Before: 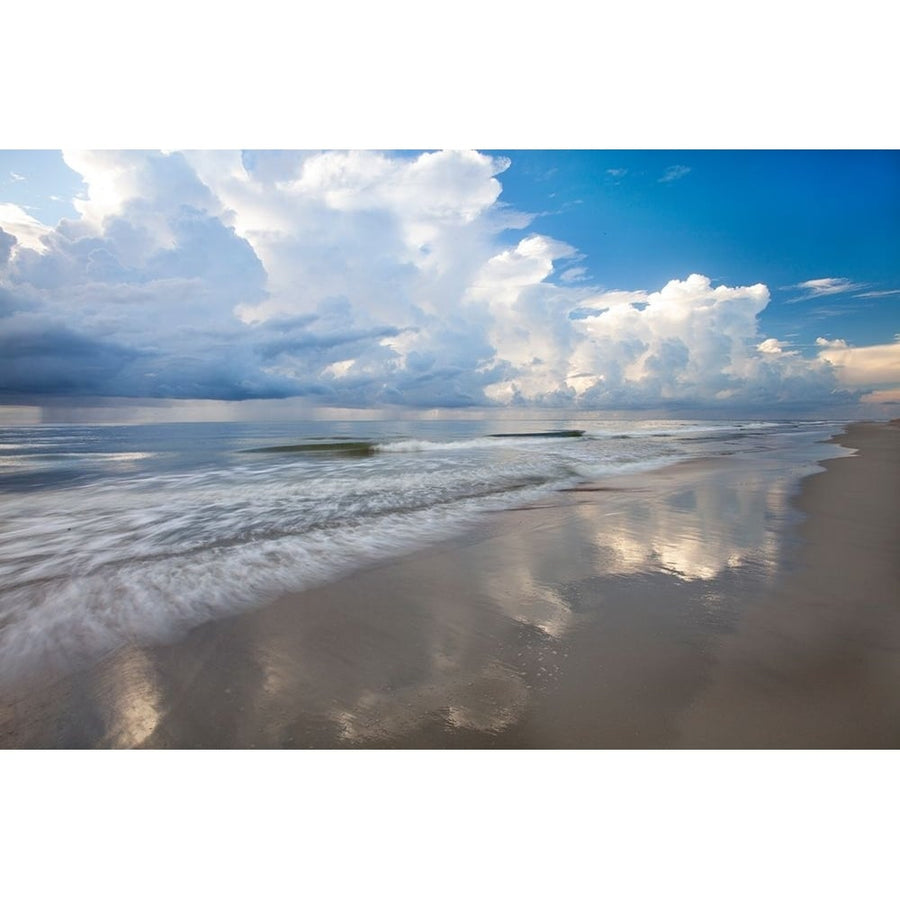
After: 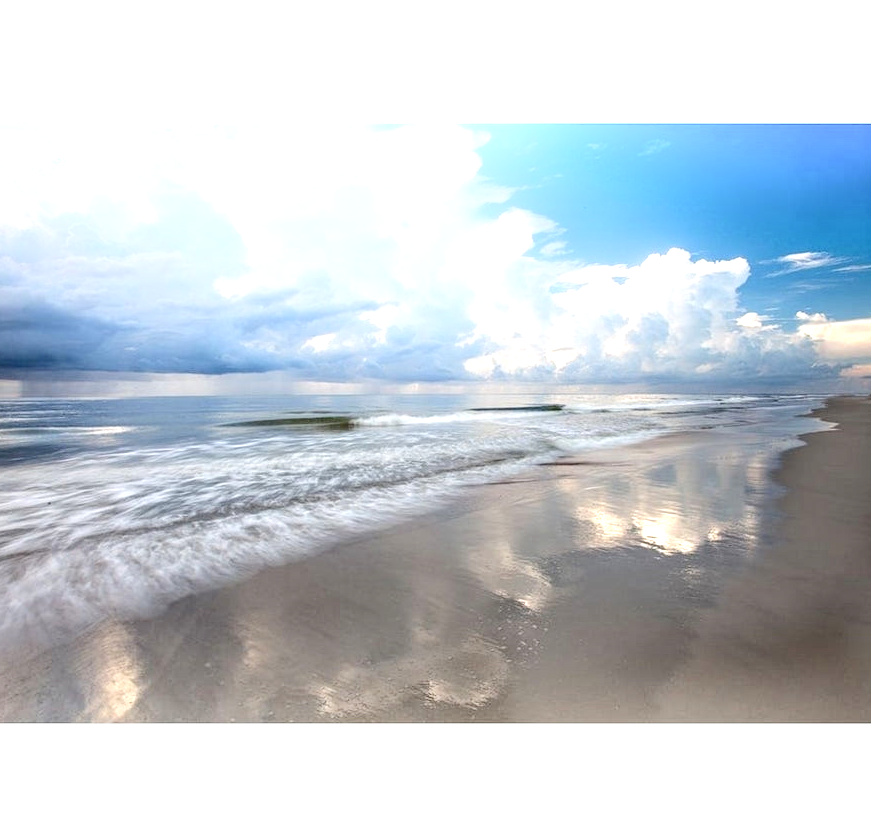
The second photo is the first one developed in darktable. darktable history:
local contrast: highlights 27%, detail 150%
crop: left 2.304%, top 2.988%, right 0.823%, bottom 4.879%
exposure: black level correction 0.005, exposure 0.42 EV, compensate highlight preservation false
shadows and highlights: shadows -39.52, highlights 63.66, soften with gaussian
